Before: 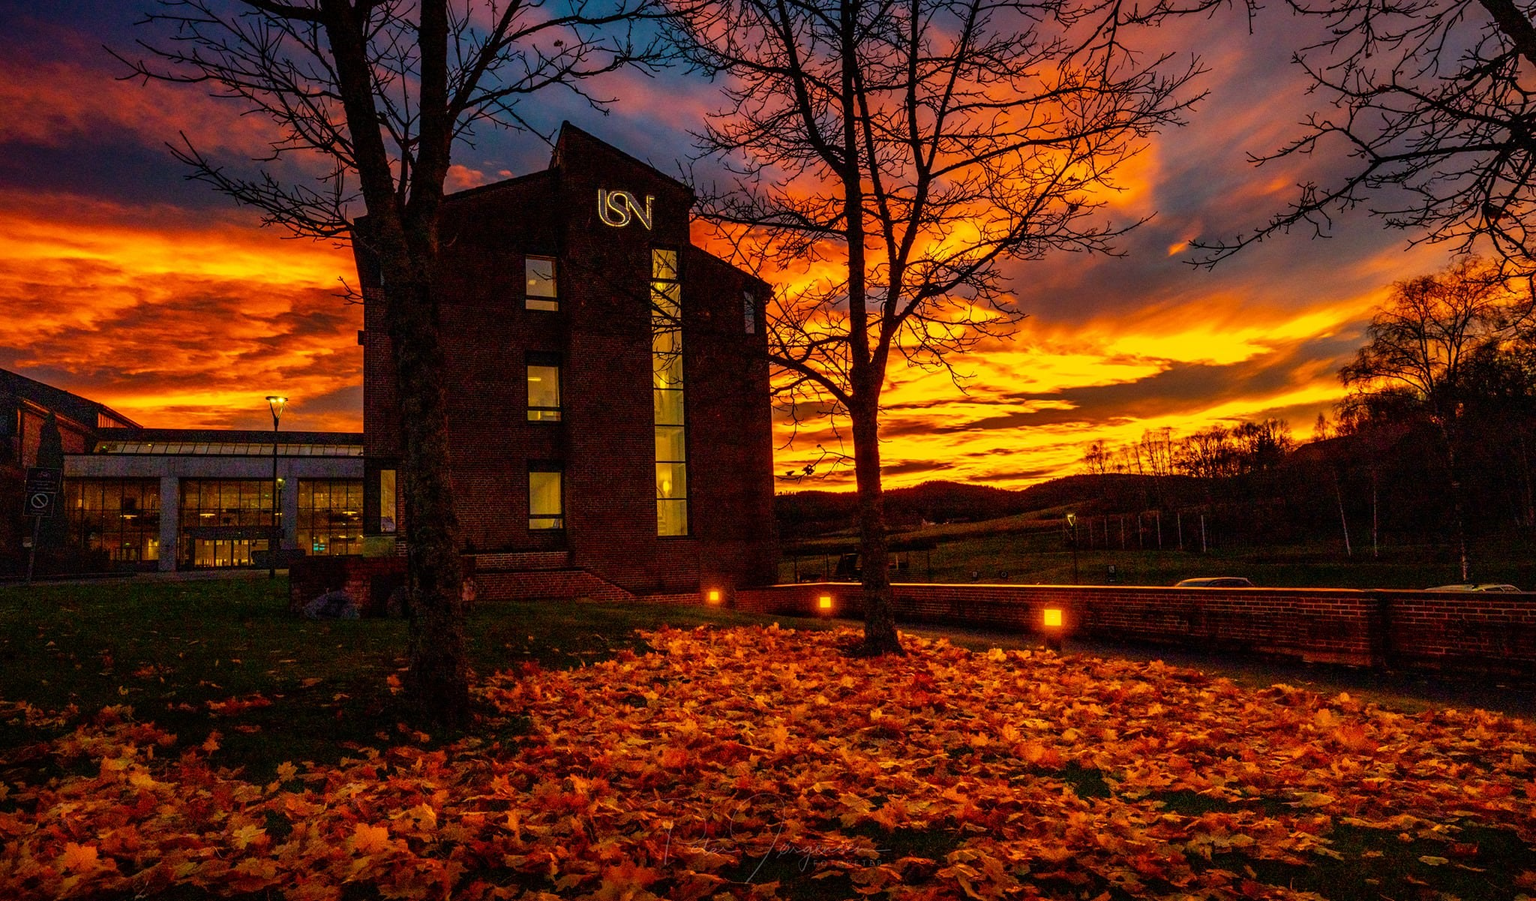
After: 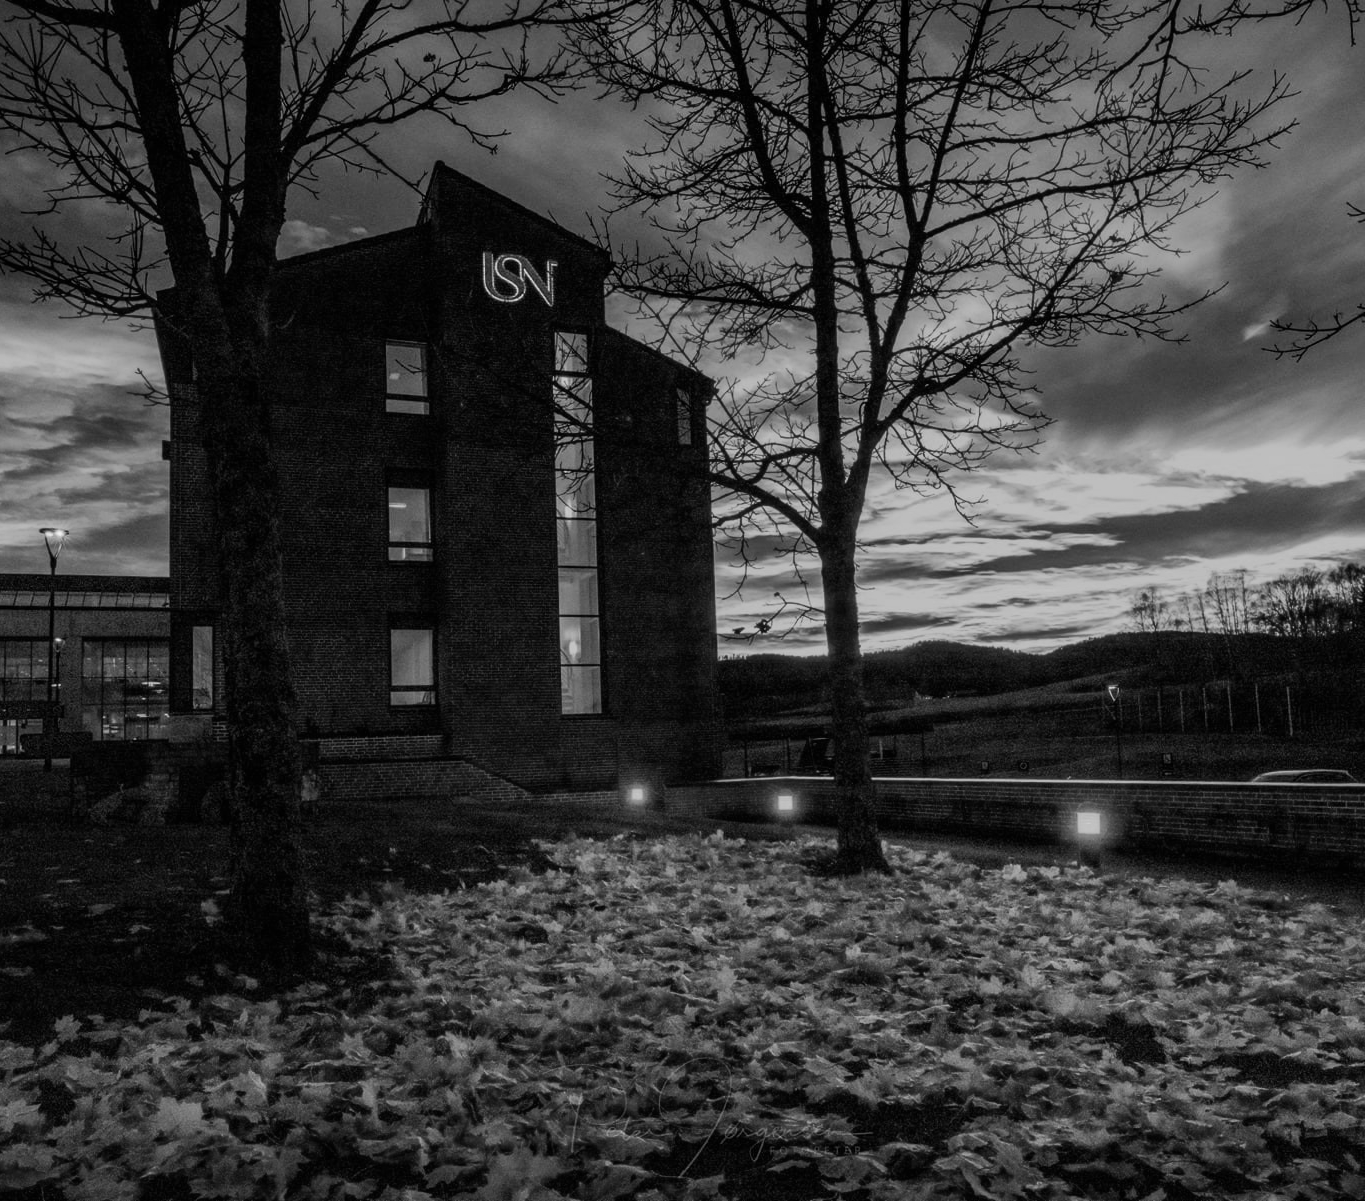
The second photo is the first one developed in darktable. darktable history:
crop: left 15.419%, right 17.914%
color calibration: output gray [0.28, 0.41, 0.31, 0], gray › normalize channels true, illuminant same as pipeline (D50), adaptation XYZ, x 0.346, y 0.359, gamut compression 0
